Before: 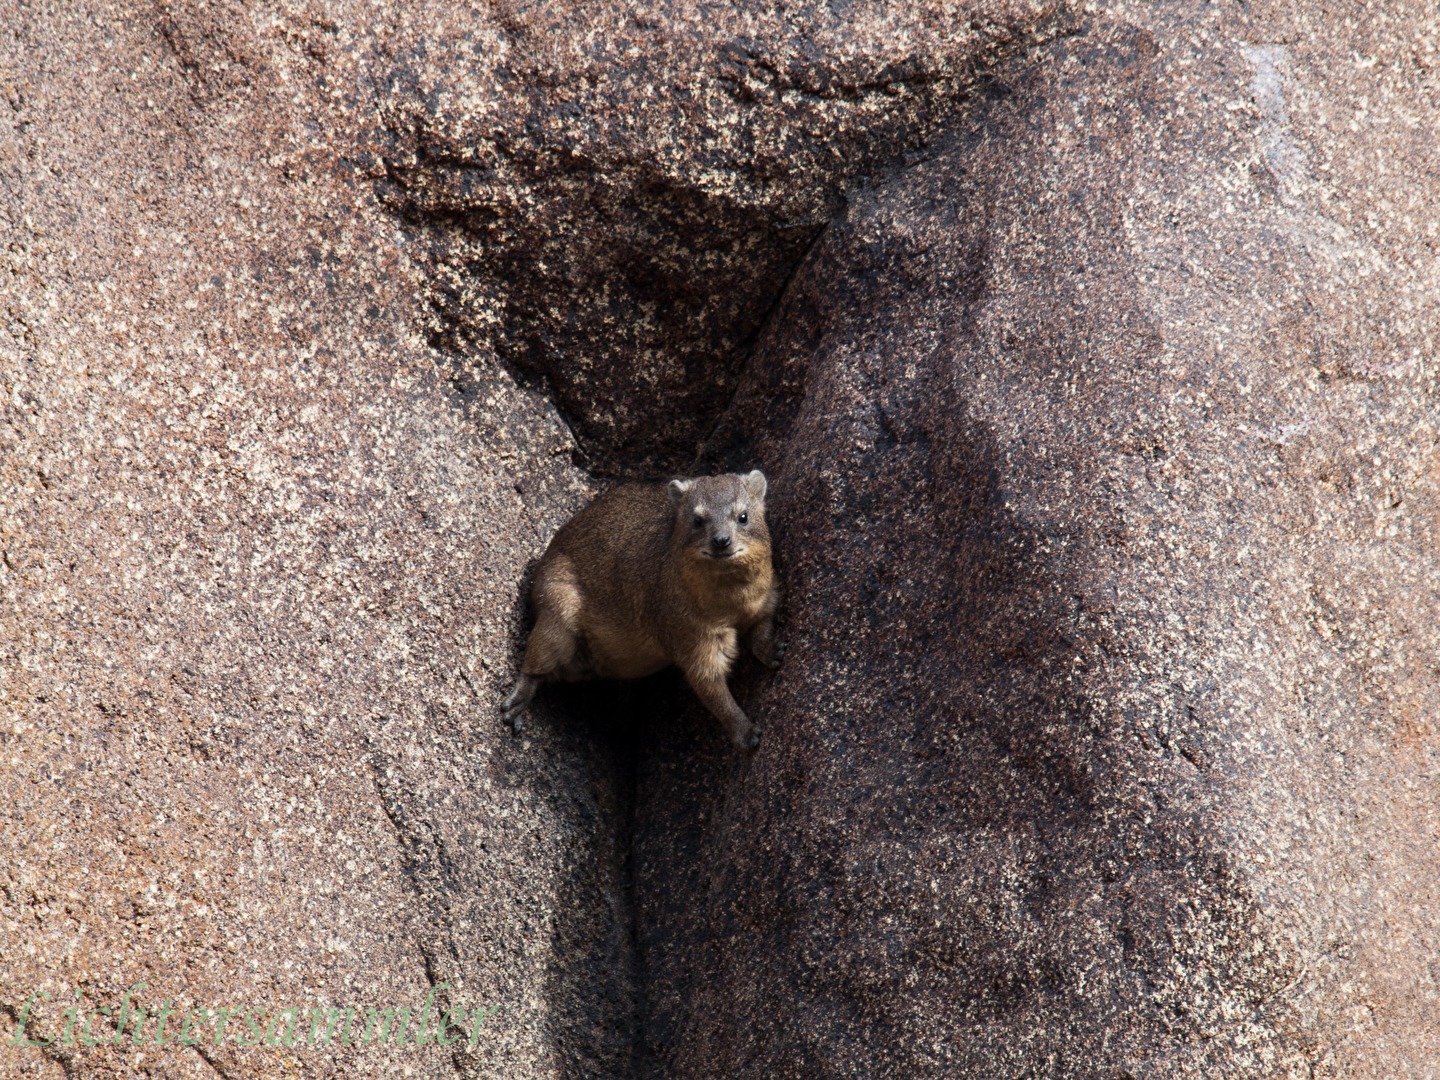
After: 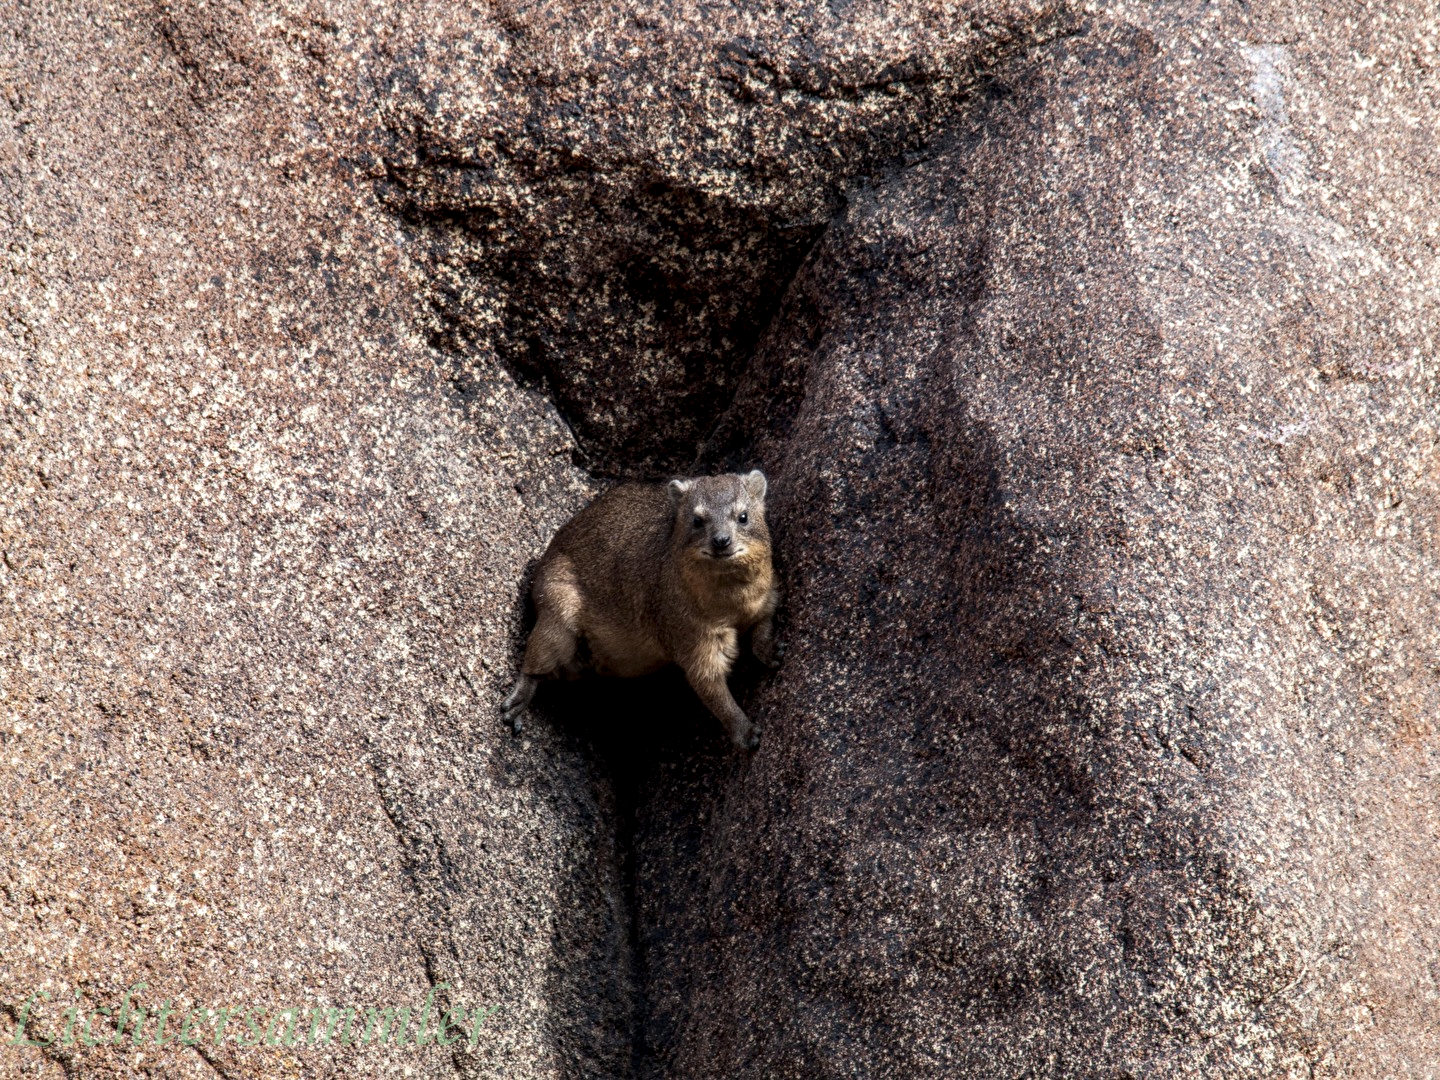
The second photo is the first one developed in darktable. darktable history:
local contrast: detail 138%
